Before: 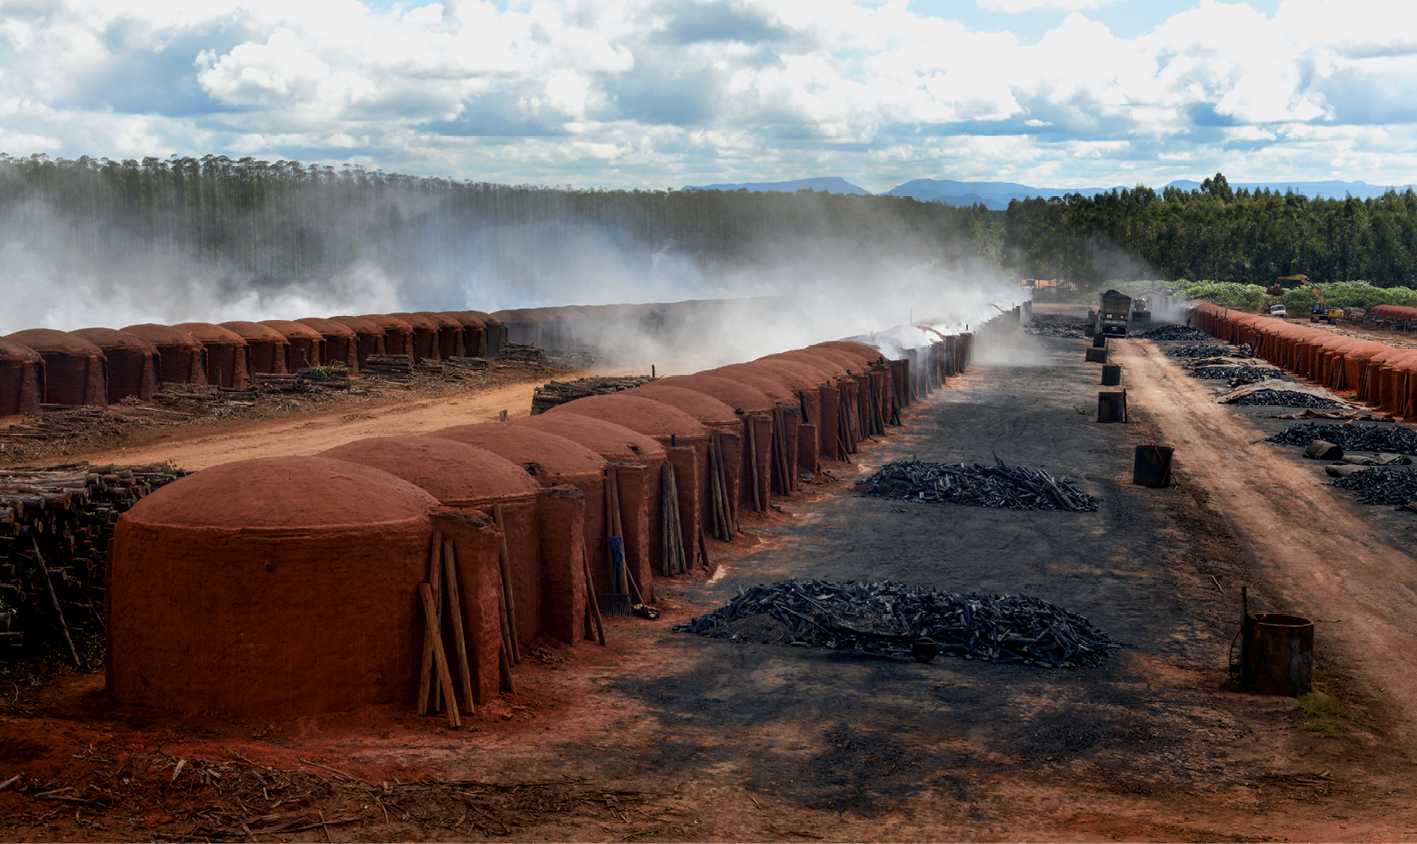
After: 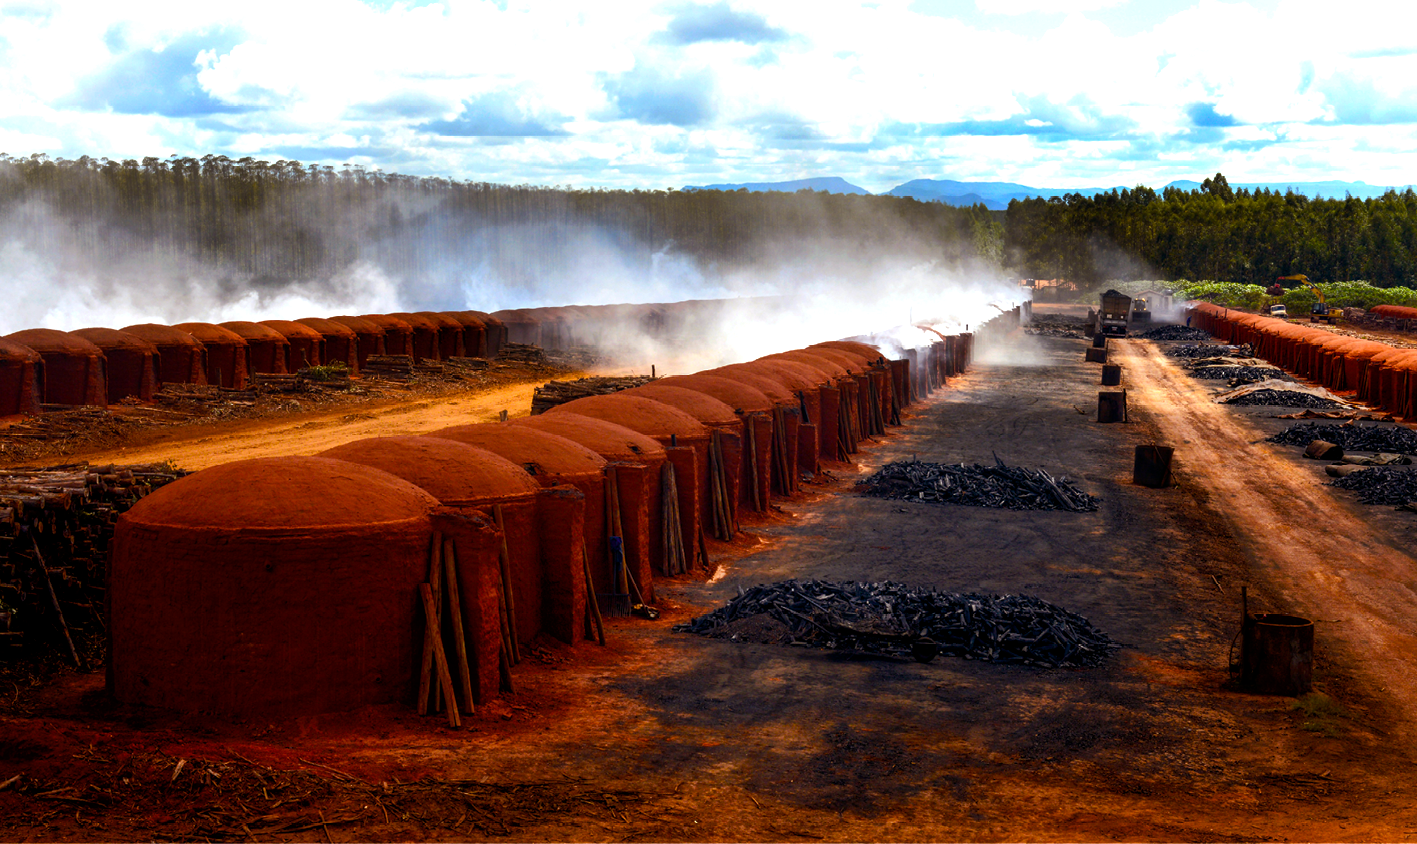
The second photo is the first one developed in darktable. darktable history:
white balance: emerald 1
color balance rgb: linear chroma grading › global chroma 9%, perceptual saturation grading › global saturation 36%, perceptual saturation grading › shadows 35%, perceptual brilliance grading › global brilliance 15%, perceptual brilliance grading › shadows -35%, global vibrance 15%
exposure: exposure 0.2 EV, compensate highlight preservation false
rgb levels: mode RGB, independent channels, levels [[0, 0.5, 1], [0, 0.521, 1], [0, 0.536, 1]]
